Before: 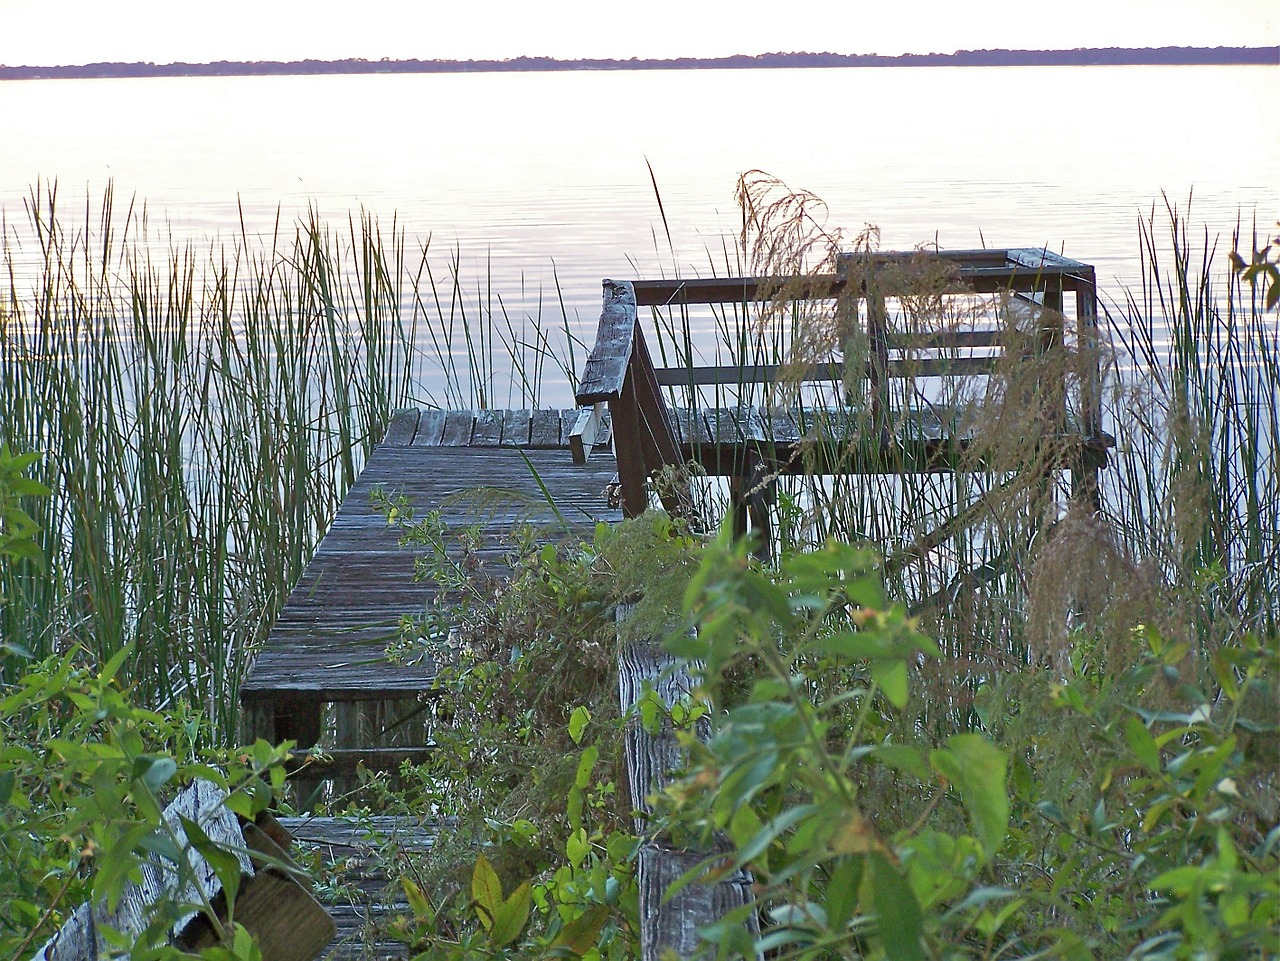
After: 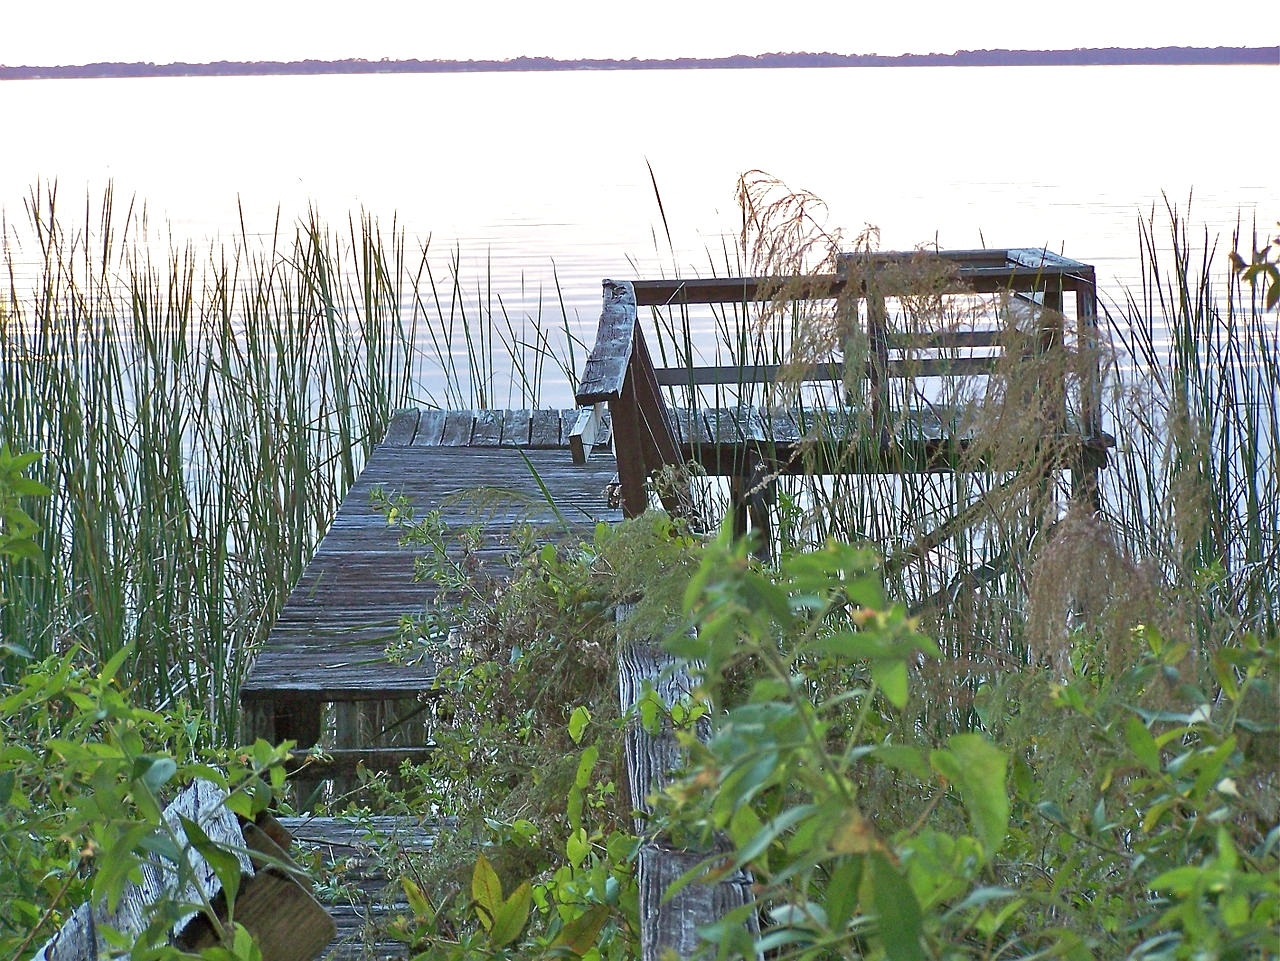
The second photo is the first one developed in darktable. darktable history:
exposure: exposure 0.298 EV, compensate highlight preservation false
